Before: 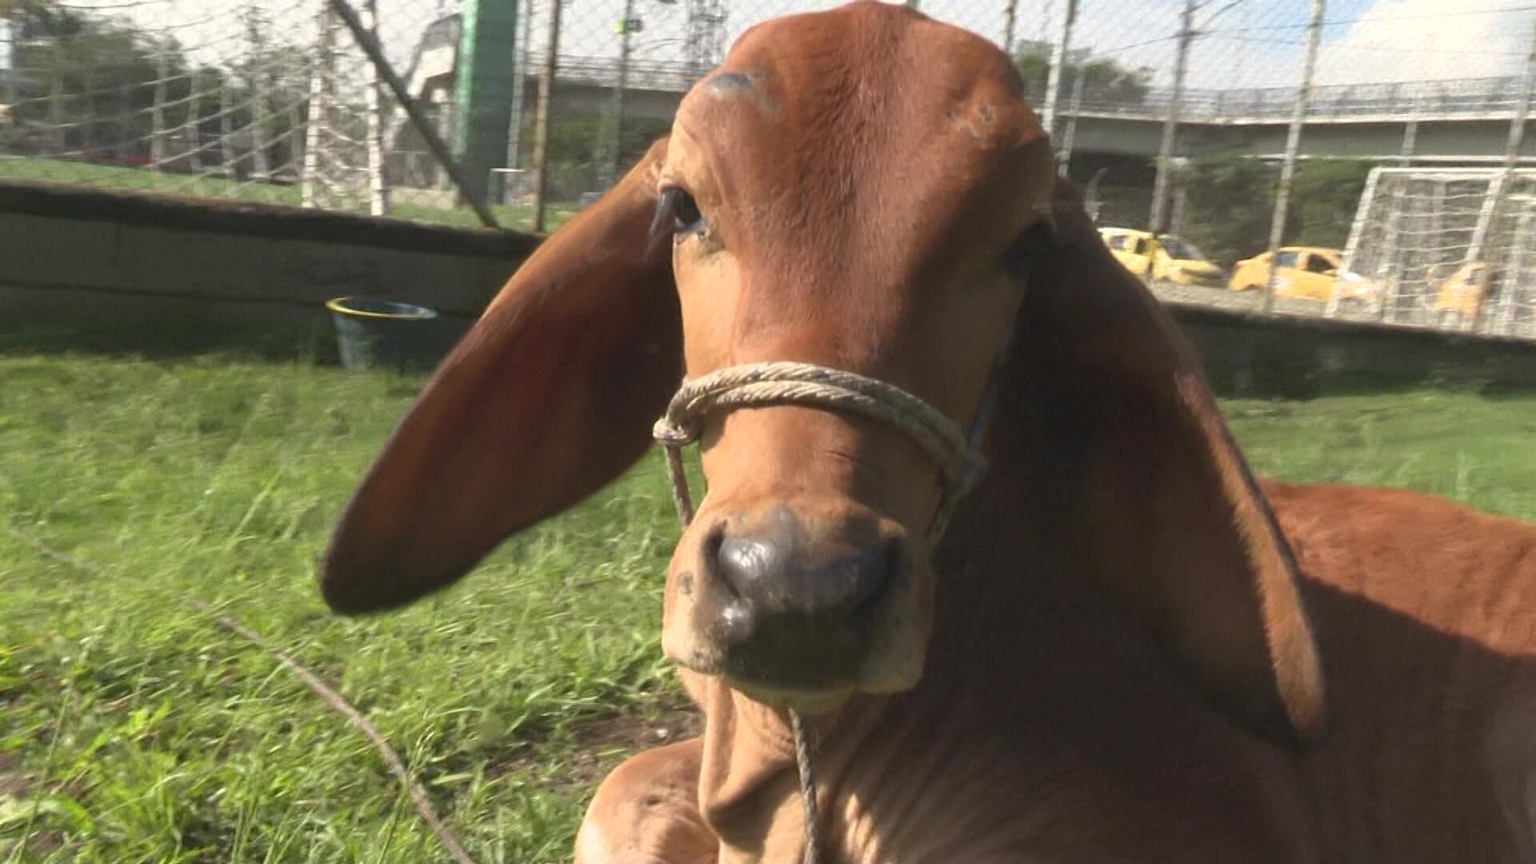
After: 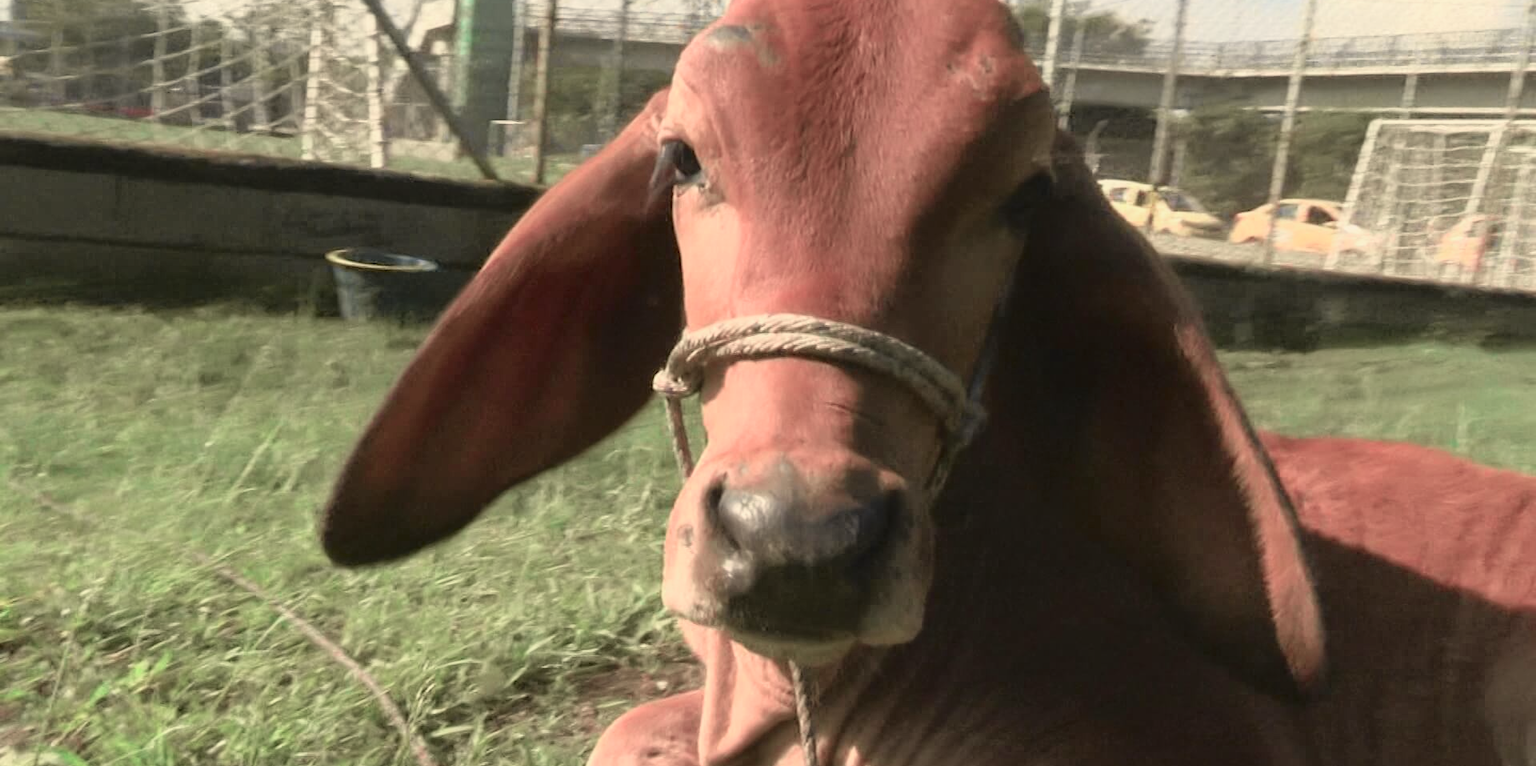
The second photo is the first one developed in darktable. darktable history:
tone curve: curves: ch0 [(0, 0.009) (0.105, 0.054) (0.195, 0.132) (0.289, 0.278) (0.384, 0.391) (0.513, 0.53) (0.66, 0.667) (0.895, 0.863) (1, 0.919)]; ch1 [(0, 0) (0.161, 0.092) (0.35, 0.33) (0.403, 0.395) (0.456, 0.469) (0.502, 0.499) (0.519, 0.514) (0.576, 0.584) (0.642, 0.658) (0.701, 0.742) (1, 0.942)]; ch2 [(0, 0) (0.371, 0.362) (0.437, 0.437) (0.501, 0.5) (0.53, 0.528) (0.569, 0.564) (0.619, 0.58) (0.883, 0.752) (1, 0.929)], color space Lab, independent channels, preserve colors none
white balance: red 1.045, blue 0.932
crop and rotate: top 5.609%, bottom 5.609%
exposure: black level correction 0, exposure 0.2 EV, compensate exposure bias true, compensate highlight preservation false
